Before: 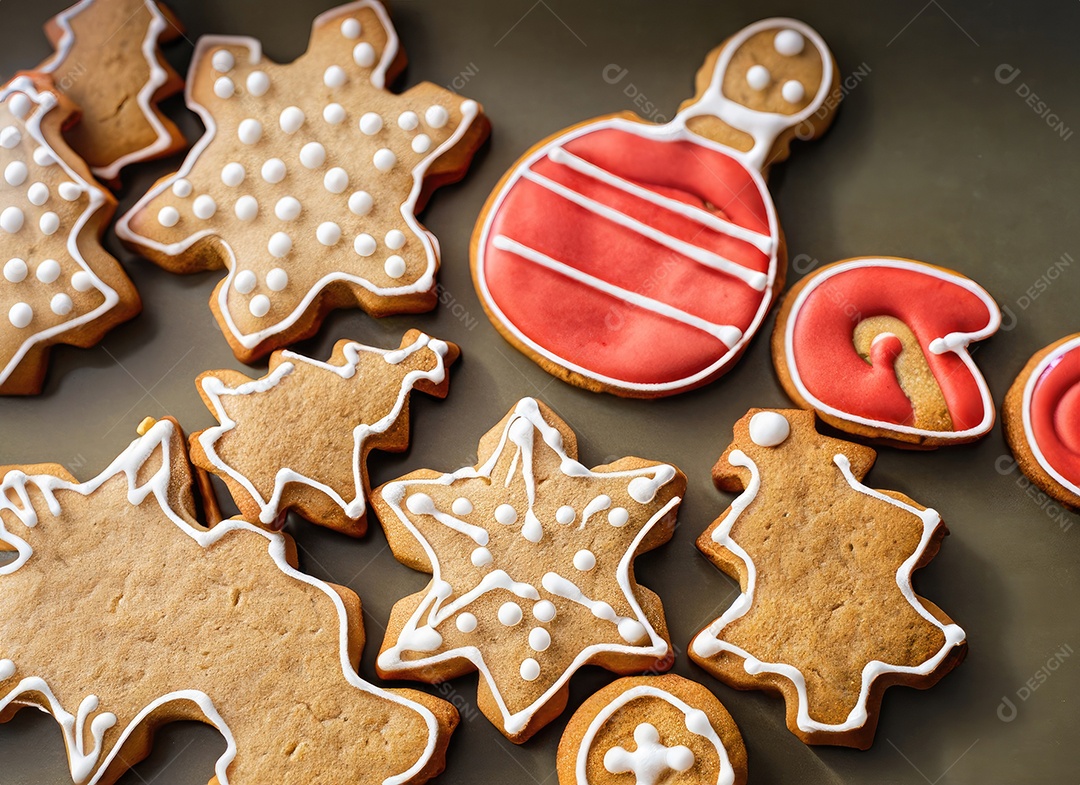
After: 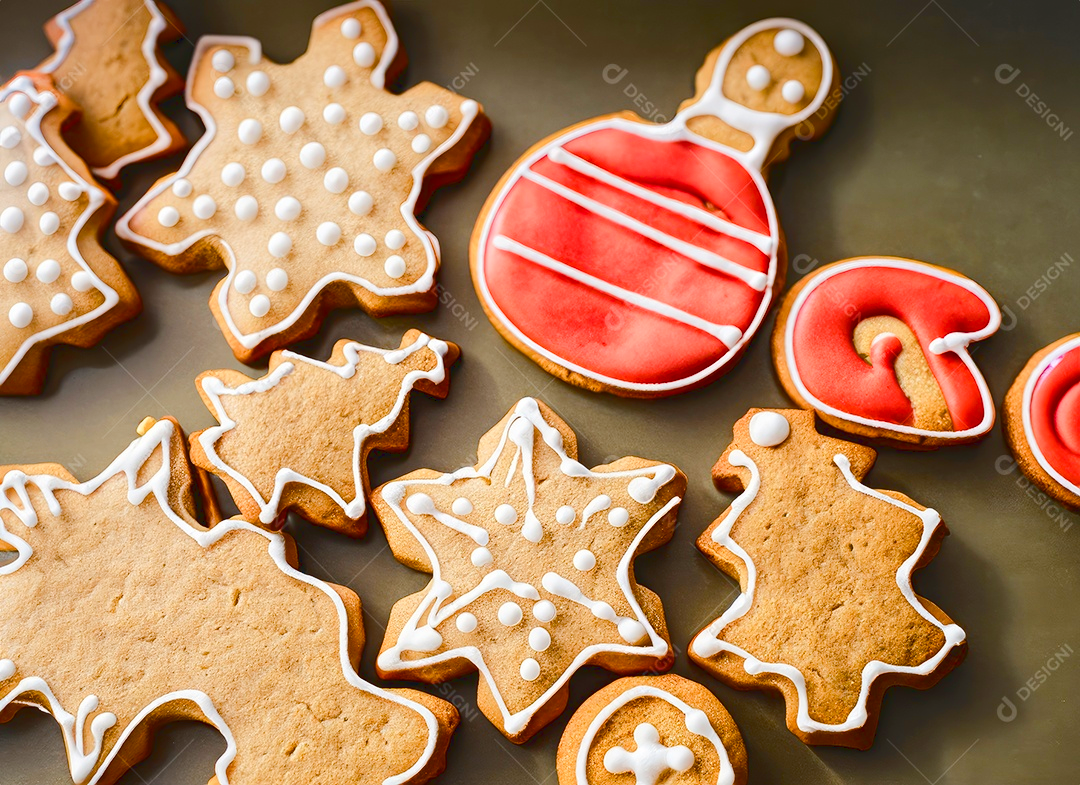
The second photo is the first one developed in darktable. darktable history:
color balance rgb: linear chroma grading › global chroma 15.013%, perceptual saturation grading › global saturation 20%, perceptual saturation grading › highlights -49.892%, perceptual saturation grading › shadows 25.89%
tone curve: curves: ch0 [(0, 0) (0.003, 0.06) (0.011, 0.071) (0.025, 0.085) (0.044, 0.104) (0.069, 0.123) (0.1, 0.146) (0.136, 0.167) (0.177, 0.205) (0.224, 0.248) (0.277, 0.309) (0.335, 0.384) (0.399, 0.467) (0.468, 0.553) (0.543, 0.633) (0.623, 0.698) (0.709, 0.769) (0.801, 0.841) (0.898, 0.912) (1, 1)]
